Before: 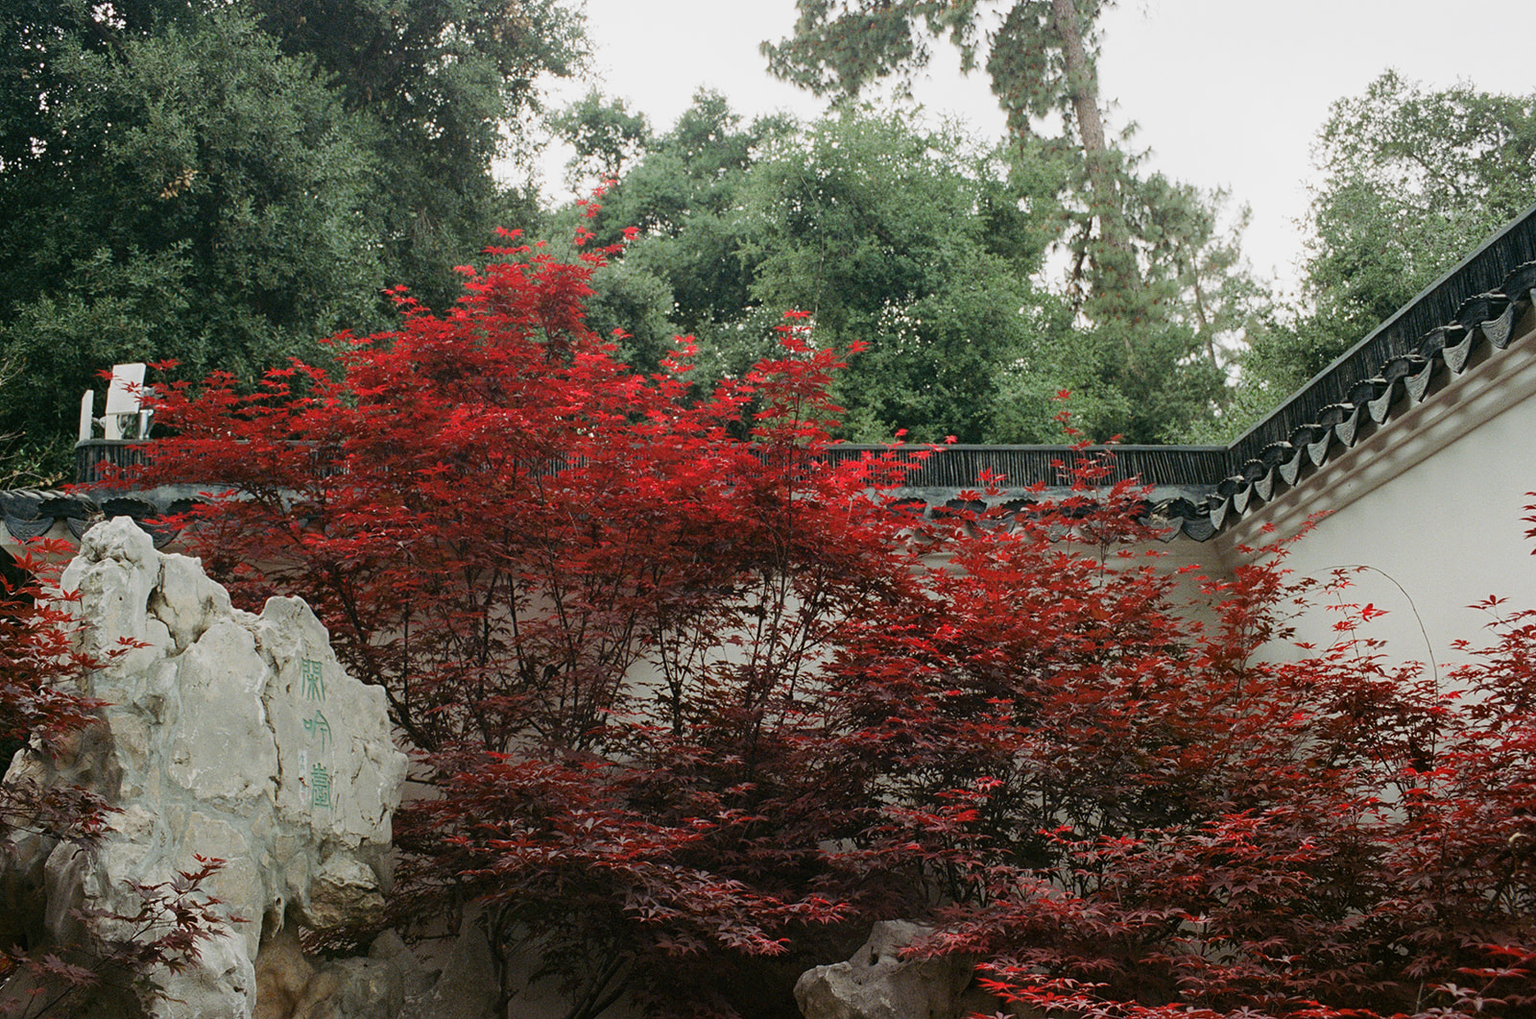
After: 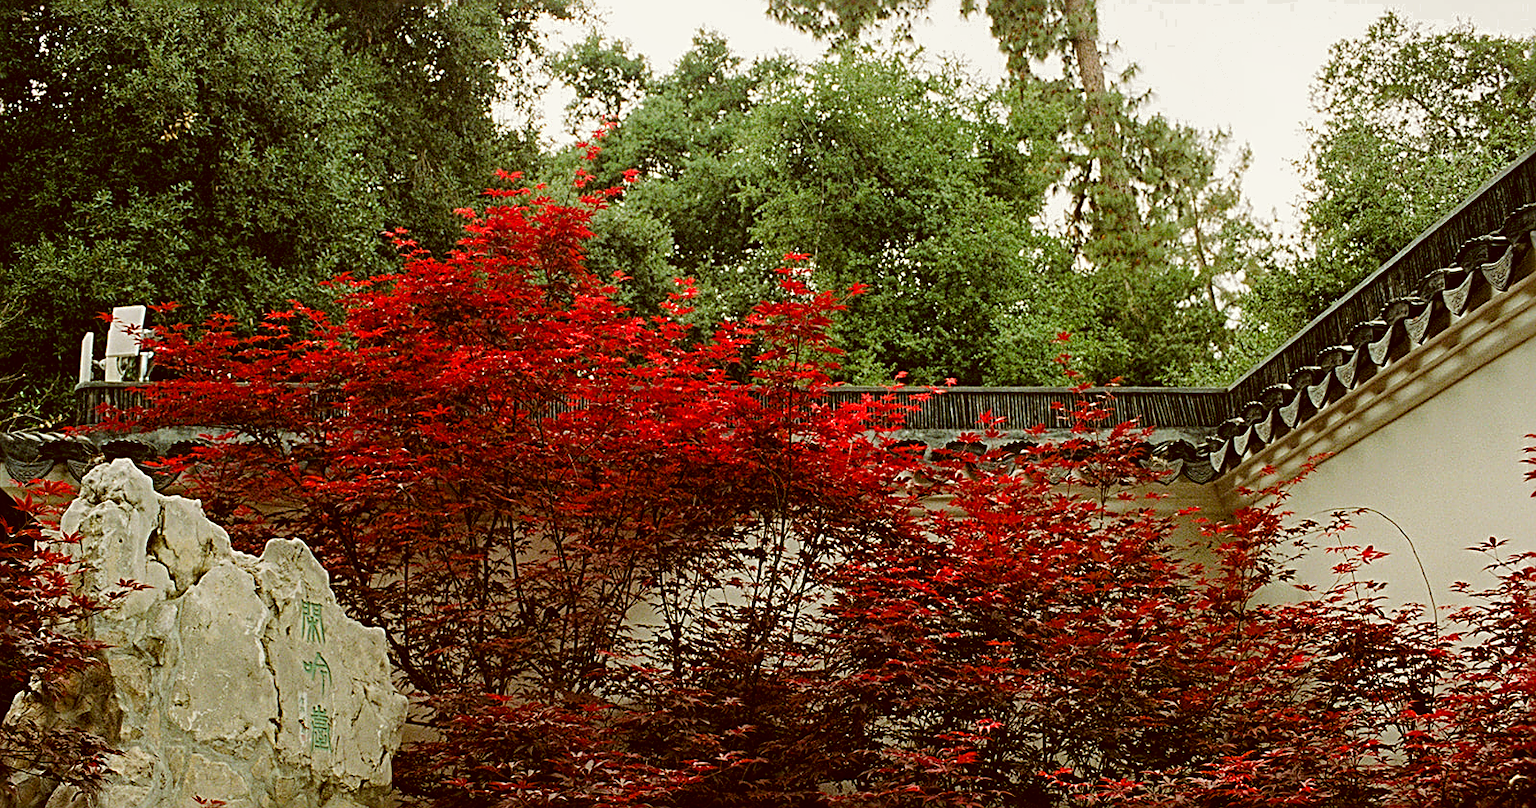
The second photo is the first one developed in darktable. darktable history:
local contrast: highlights 106%, shadows 97%, detail 131%, midtone range 0.2
filmic rgb: middle gray luminance 18.26%, black relative exposure -11.56 EV, white relative exposure 2.56 EV, target black luminance 0%, hardness 8.47, latitude 98.51%, contrast 1.079, shadows ↔ highlights balance 0.503%
crop and rotate: top 5.67%, bottom 14.963%
contrast brightness saturation: contrast -0.019, brightness -0.014, saturation 0.027
sharpen: radius 2.991, amount 0.762
color balance rgb: highlights gain › chroma 2.071%, highlights gain › hue 287.68°, linear chroma grading › global chroma 15.368%, perceptual saturation grading › global saturation 10.029%, global vibrance 15.209%
haze removal: compatibility mode true, adaptive false
color correction: highlights a* -5.35, highlights b* 9.8, shadows a* 9.66, shadows b* 24.55
